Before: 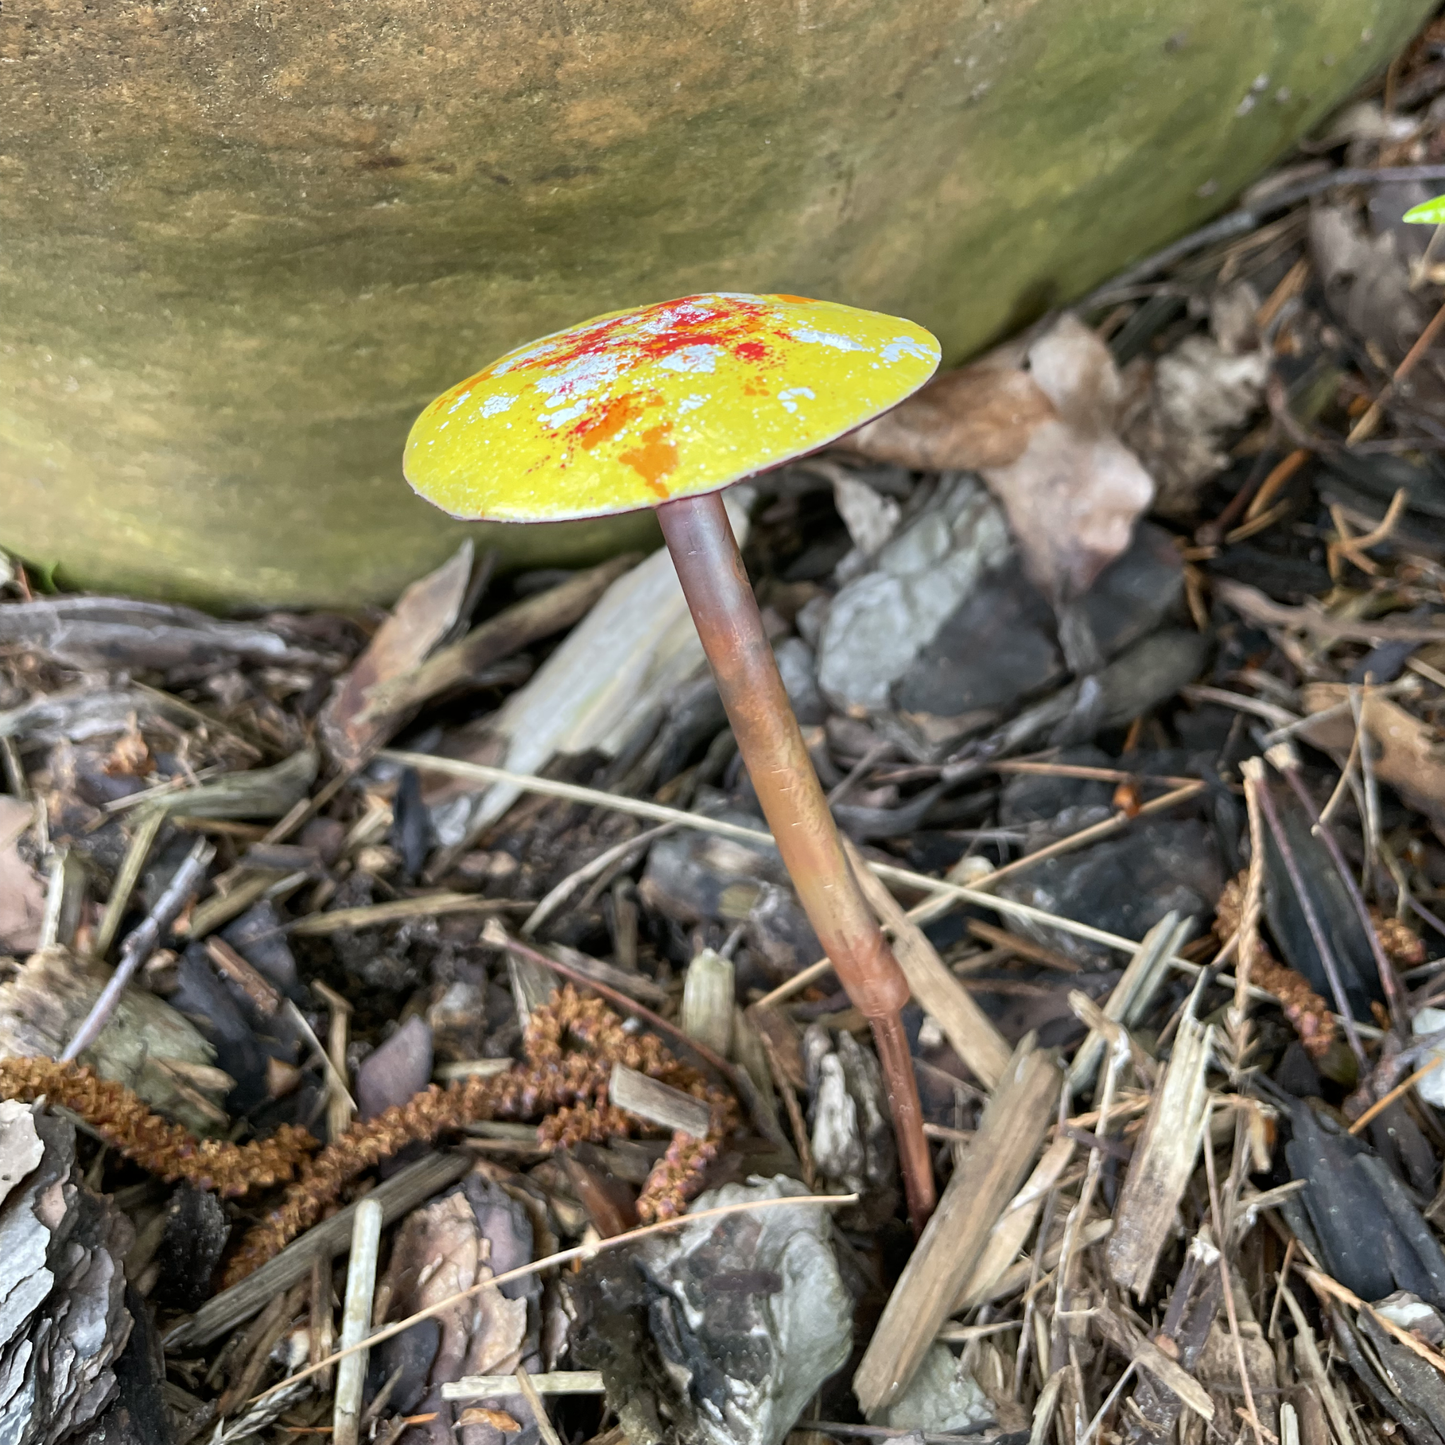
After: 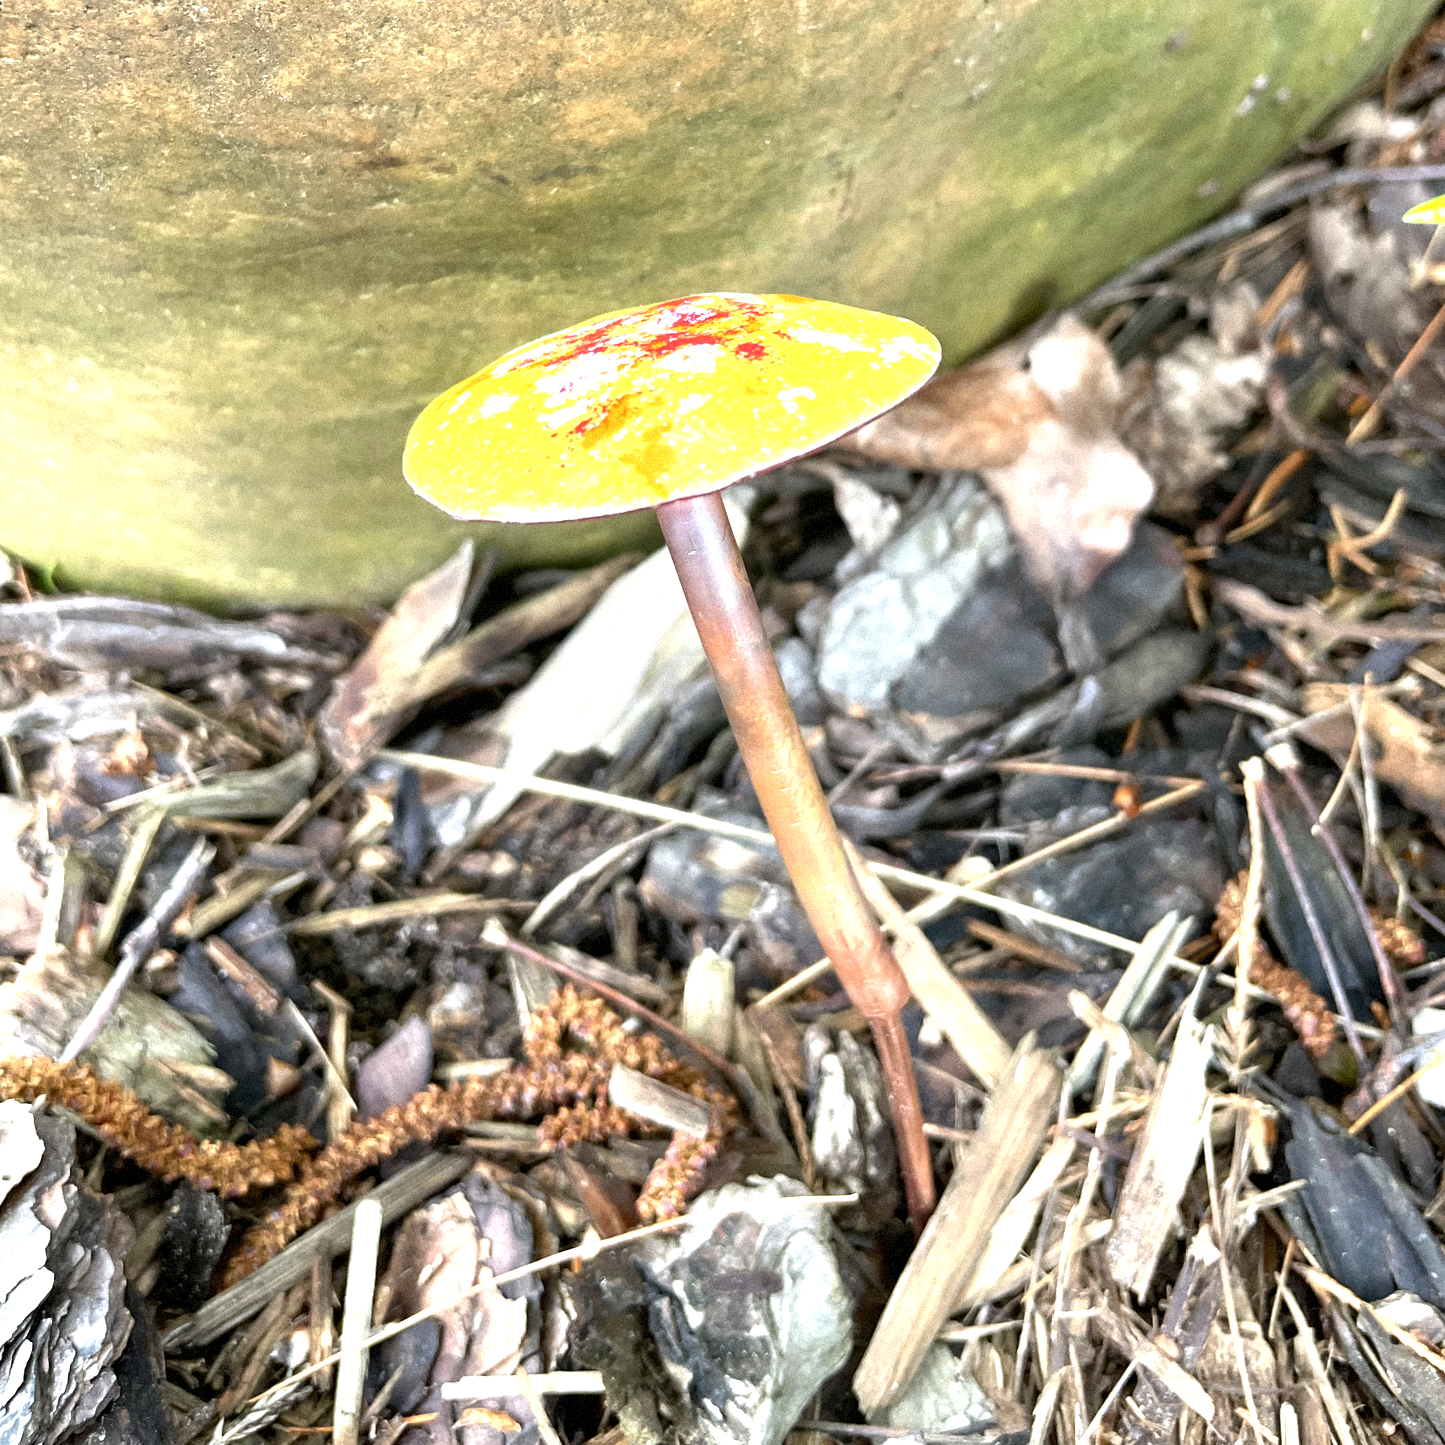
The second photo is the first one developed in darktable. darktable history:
grain: mid-tones bias 0%
exposure: black level correction 0.001, exposure 1.129 EV, compensate exposure bias true, compensate highlight preservation false
